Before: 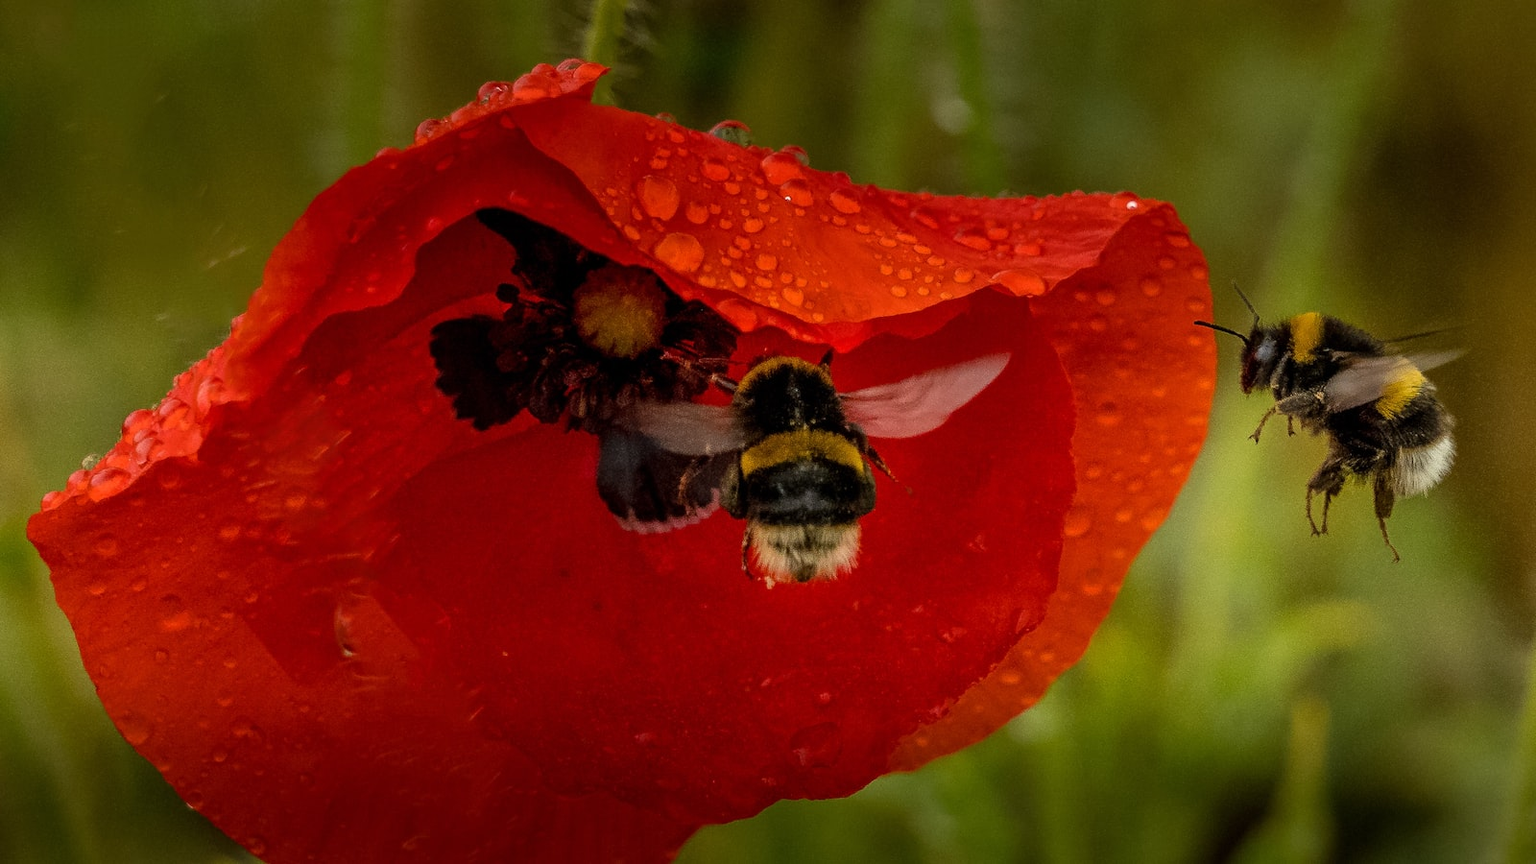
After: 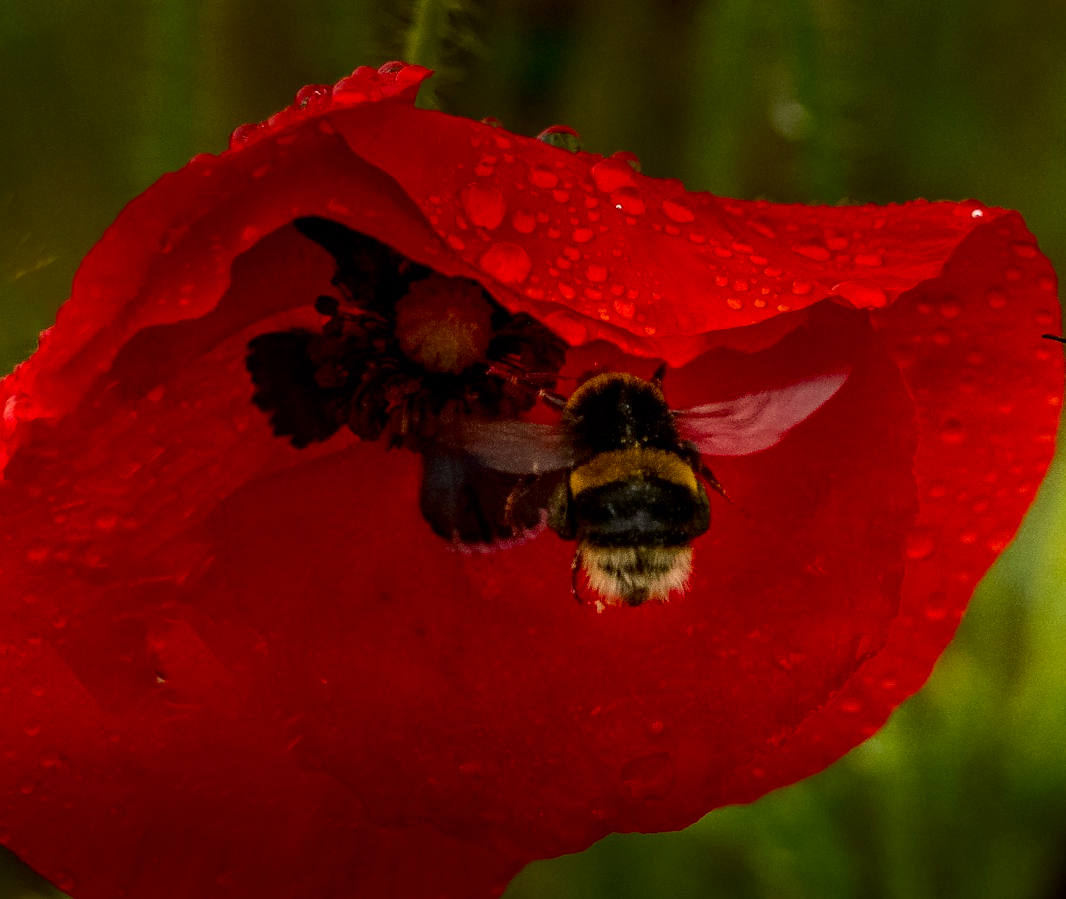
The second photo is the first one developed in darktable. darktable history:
haze removal: adaptive false
crop and rotate: left 12.648%, right 20.685%
contrast brightness saturation: contrast 0.12, brightness -0.12, saturation 0.2
